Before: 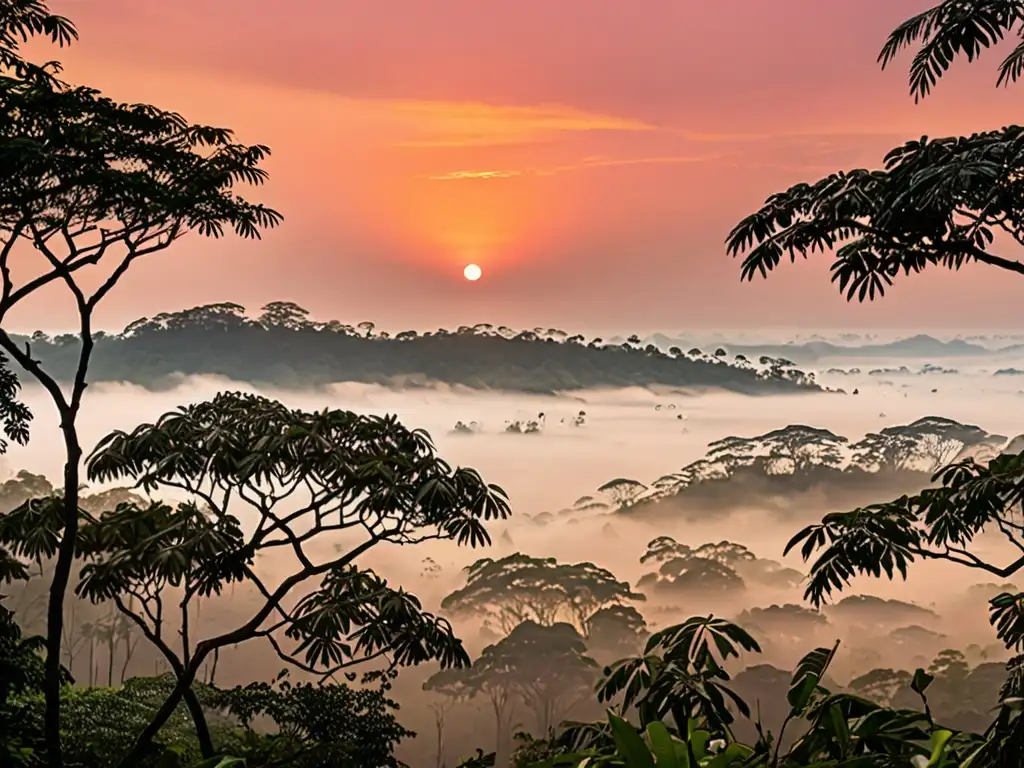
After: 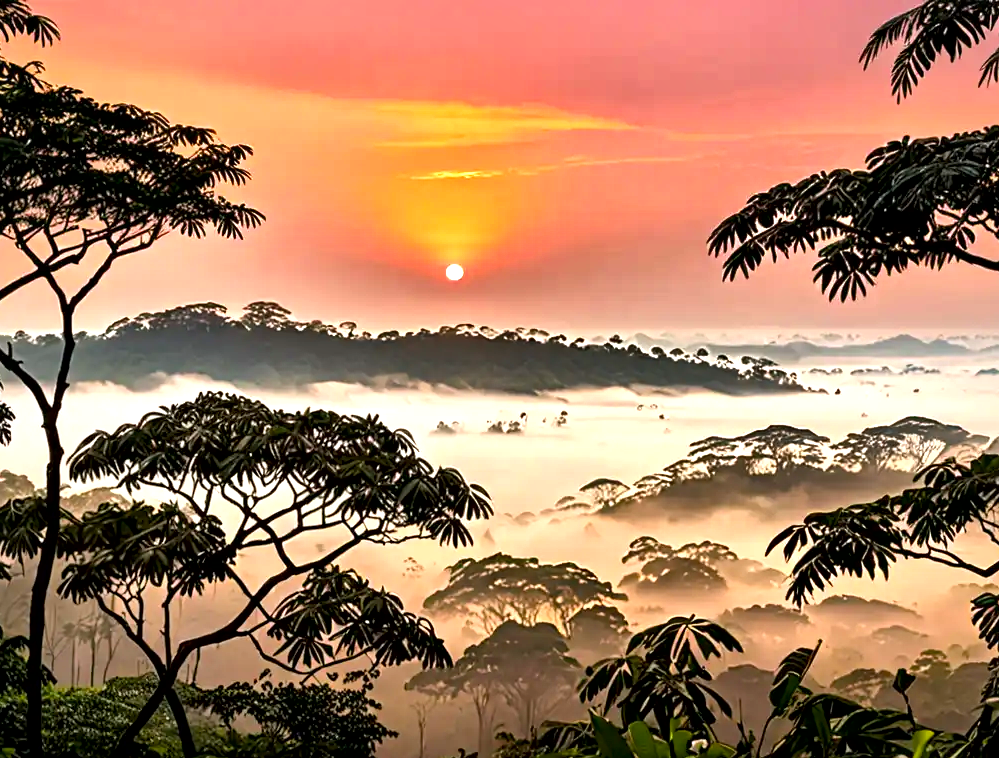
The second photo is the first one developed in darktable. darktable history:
color balance rgb: perceptual saturation grading › global saturation 20%, global vibrance 20%
local contrast: mode bilateral grid, contrast 44, coarseness 69, detail 214%, midtone range 0.2
exposure: black level correction 0.001, exposure 0.5 EV, compensate exposure bias true, compensate highlight preservation false
crop and rotate: left 1.774%, right 0.633%, bottom 1.28%
